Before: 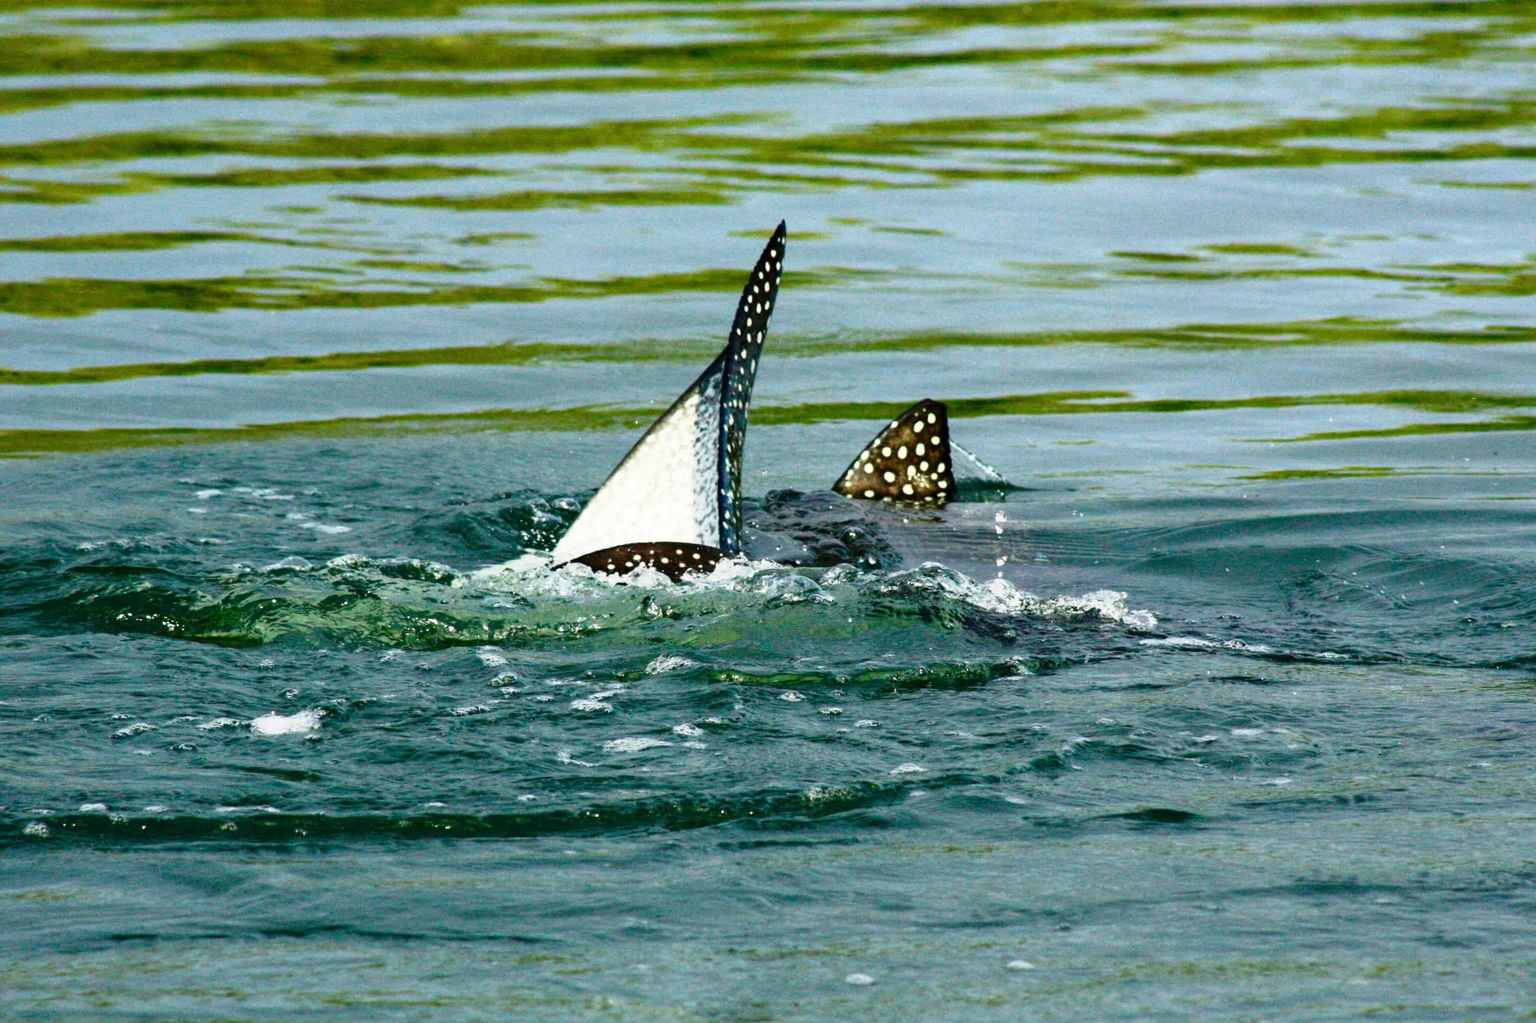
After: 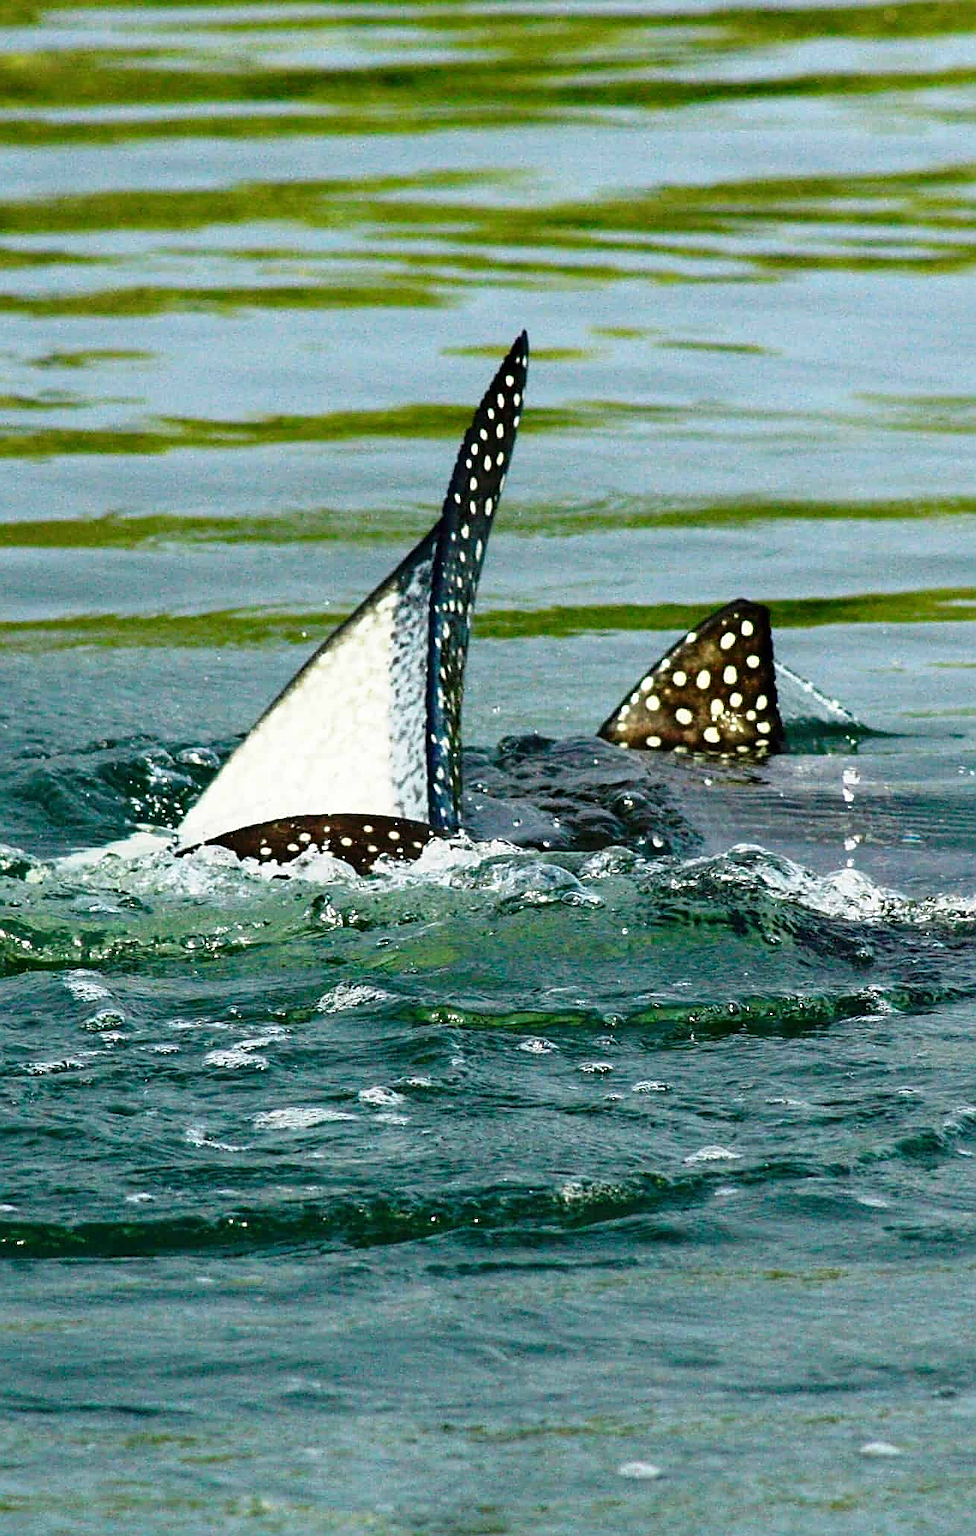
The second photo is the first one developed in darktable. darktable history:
sharpen: radius 1.387, amount 1.256, threshold 0.782
crop: left 28.277%, right 29.388%
